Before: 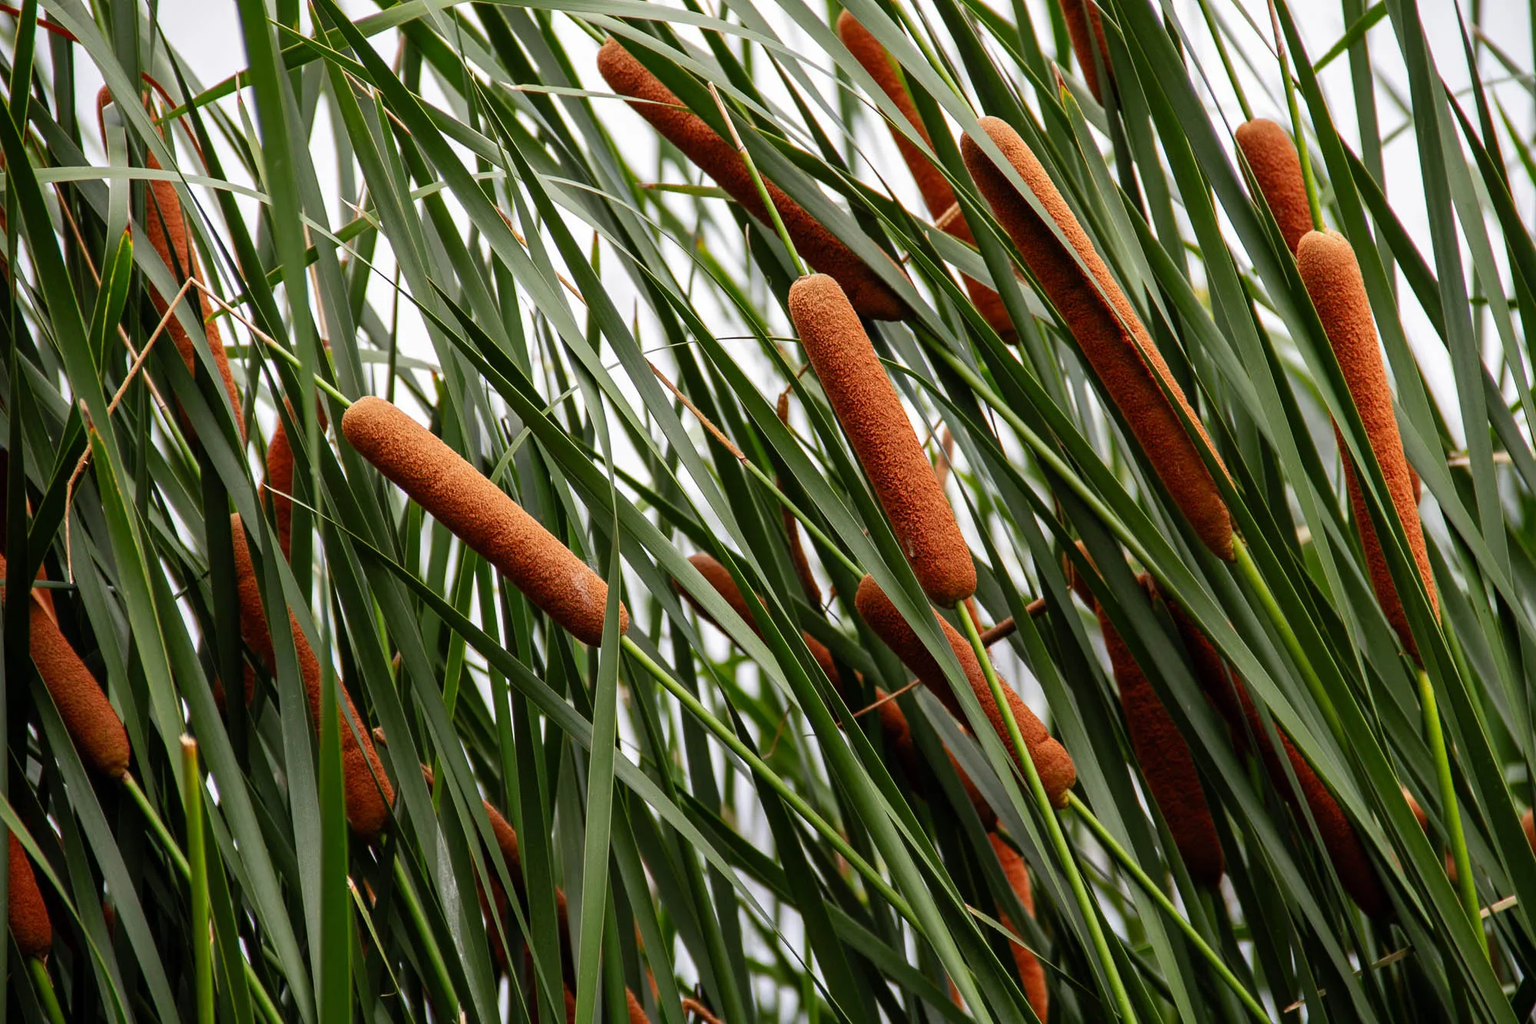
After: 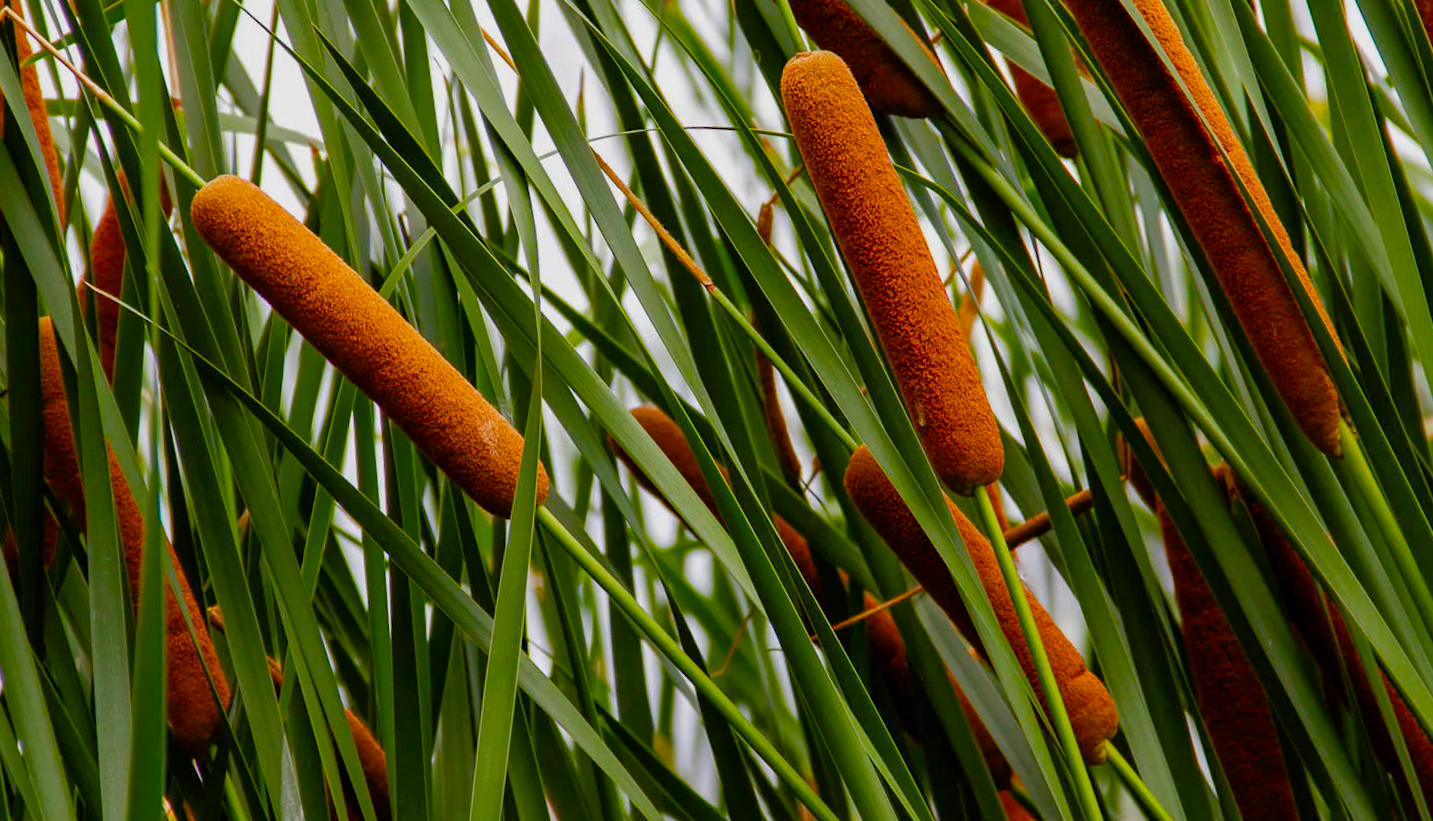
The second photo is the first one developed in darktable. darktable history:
crop and rotate: angle -3.42°, left 9.883%, top 20.983%, right 12.183%, bottom 11.999%
tone equalizer: -8 EV 0.225 EV, -7 EV 0.436 EV, -6 EV 0.413 EV, -5 EV 0.229 EV, -3 EV -0.244 EV, -2 EV -0.415 EV, -1 EV -0.44 EV, +0 EV -0.278 EV, edges refinement/feathering 500, mask exposure compensation -1.57 EV, preserve details no
color balance rgb: linear chroma grading › global chroma 40.534%, perceptual saturation grading › global saturation 34.528%, perceptual saturation grading › highlights -29.84%, perceptual saturation grading › shadows 36.189%, contrast 5.072%
